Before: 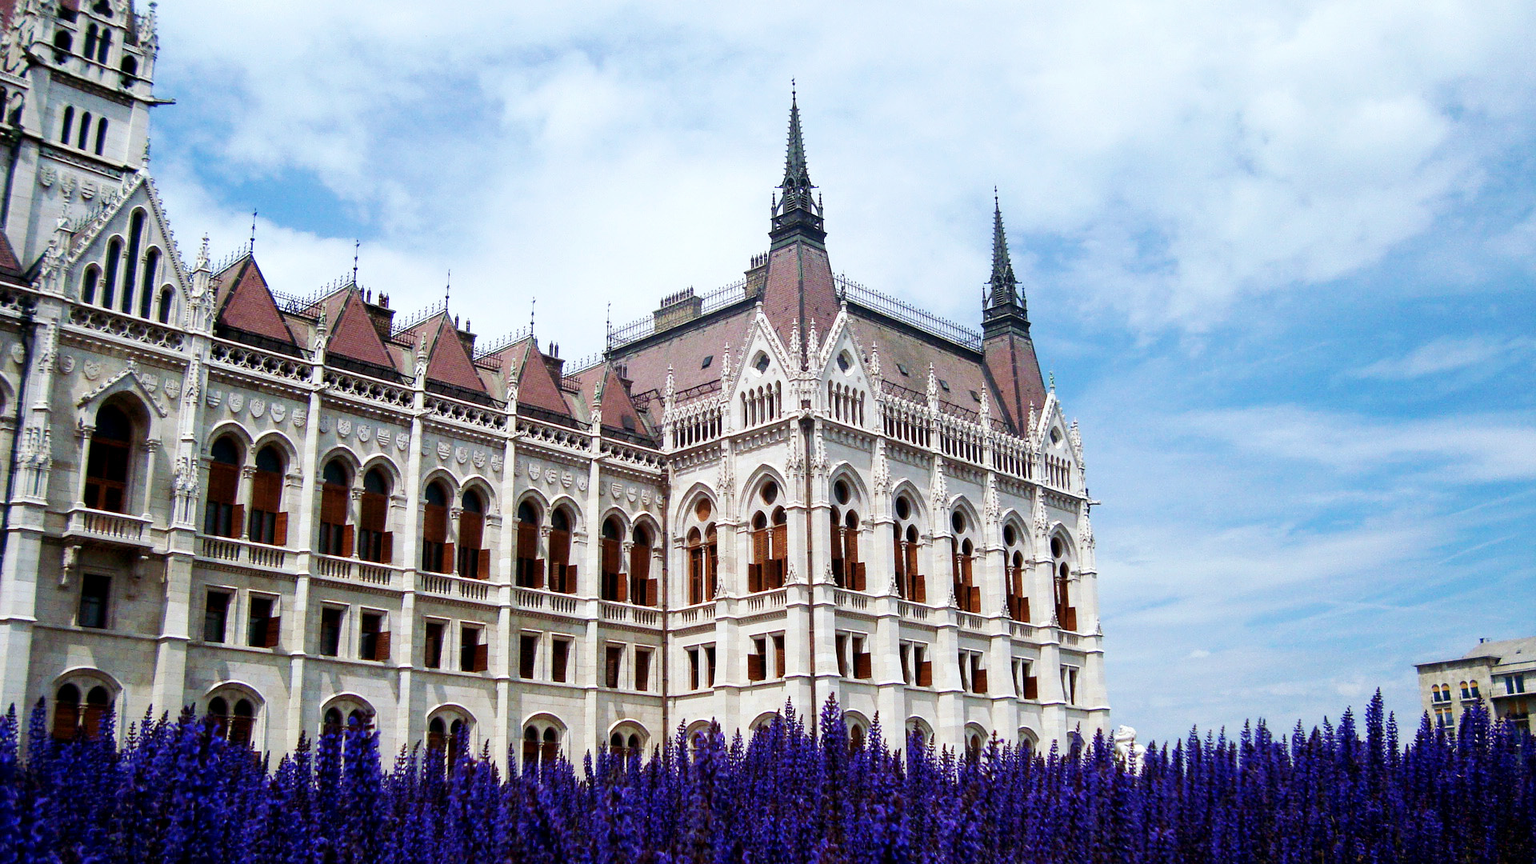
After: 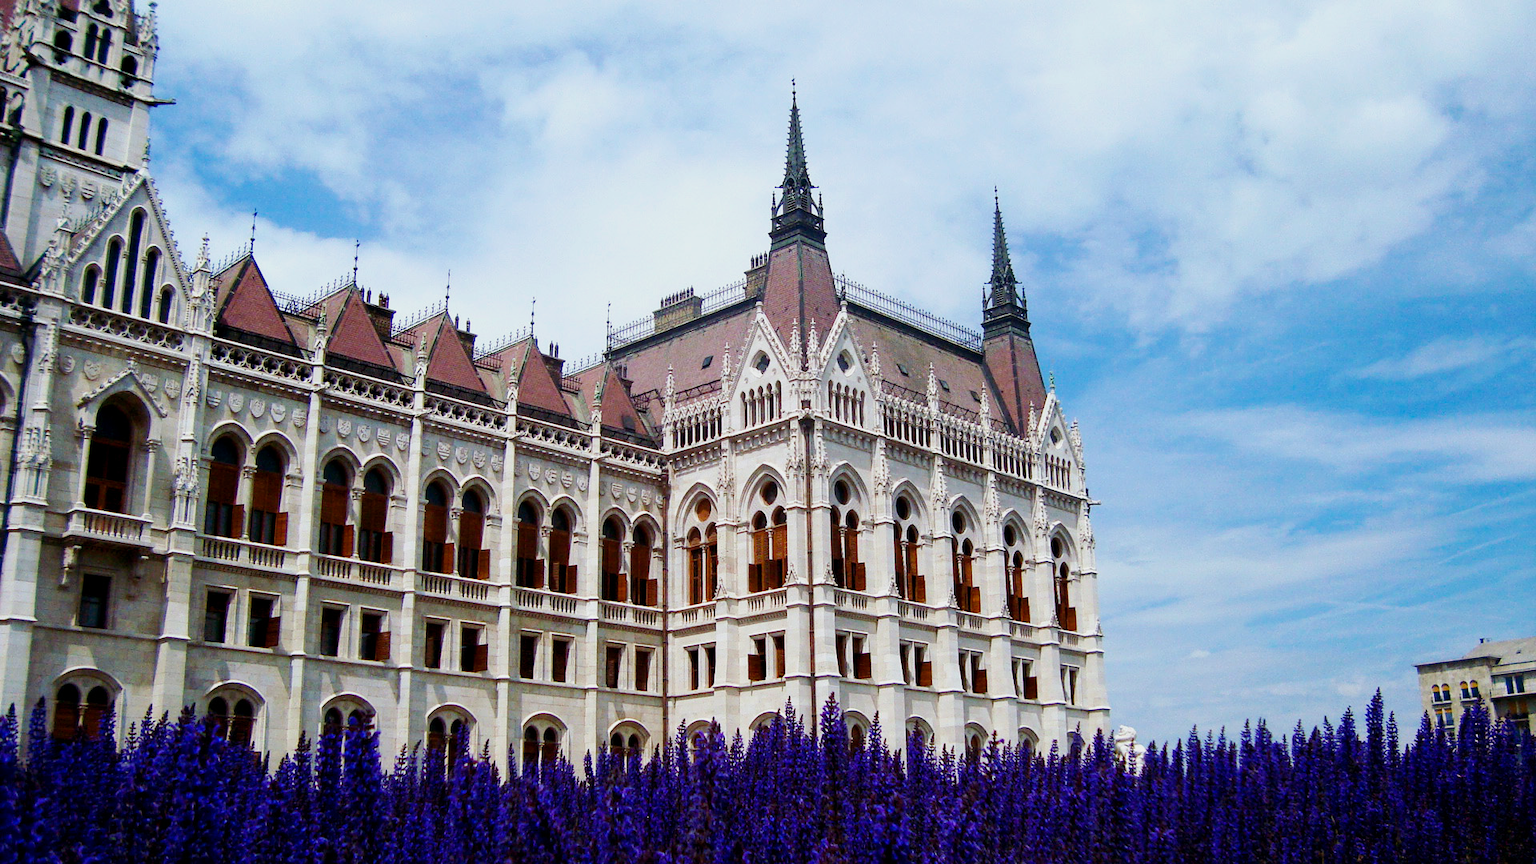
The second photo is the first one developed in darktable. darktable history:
color balance rgb: perceptual saturation grading › global saturation 20%, global vibrance 10%
exposure: exposure -0.242 EV, compensate highlight preservation false
